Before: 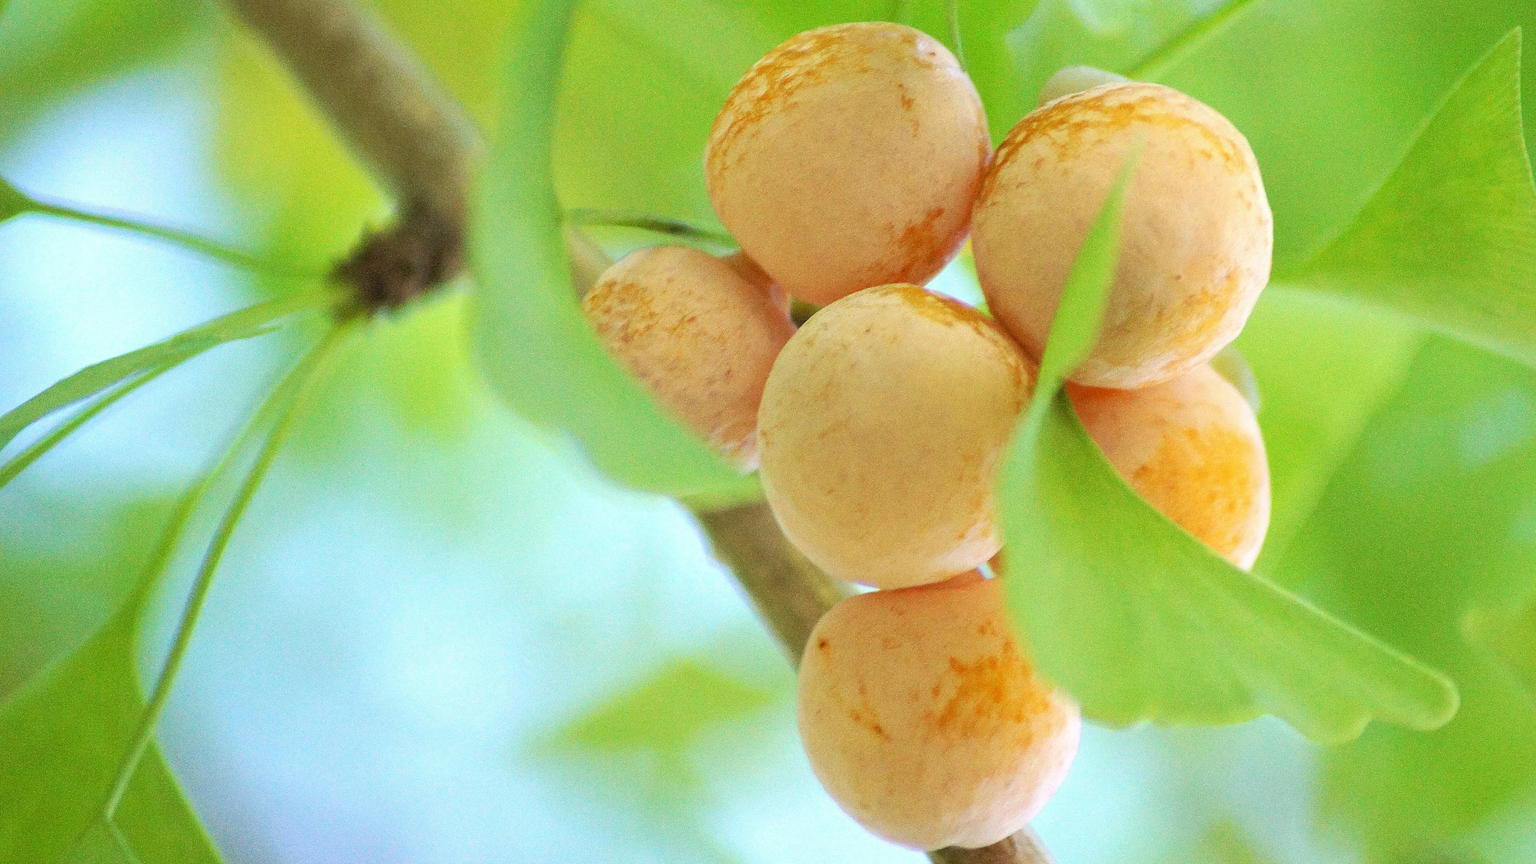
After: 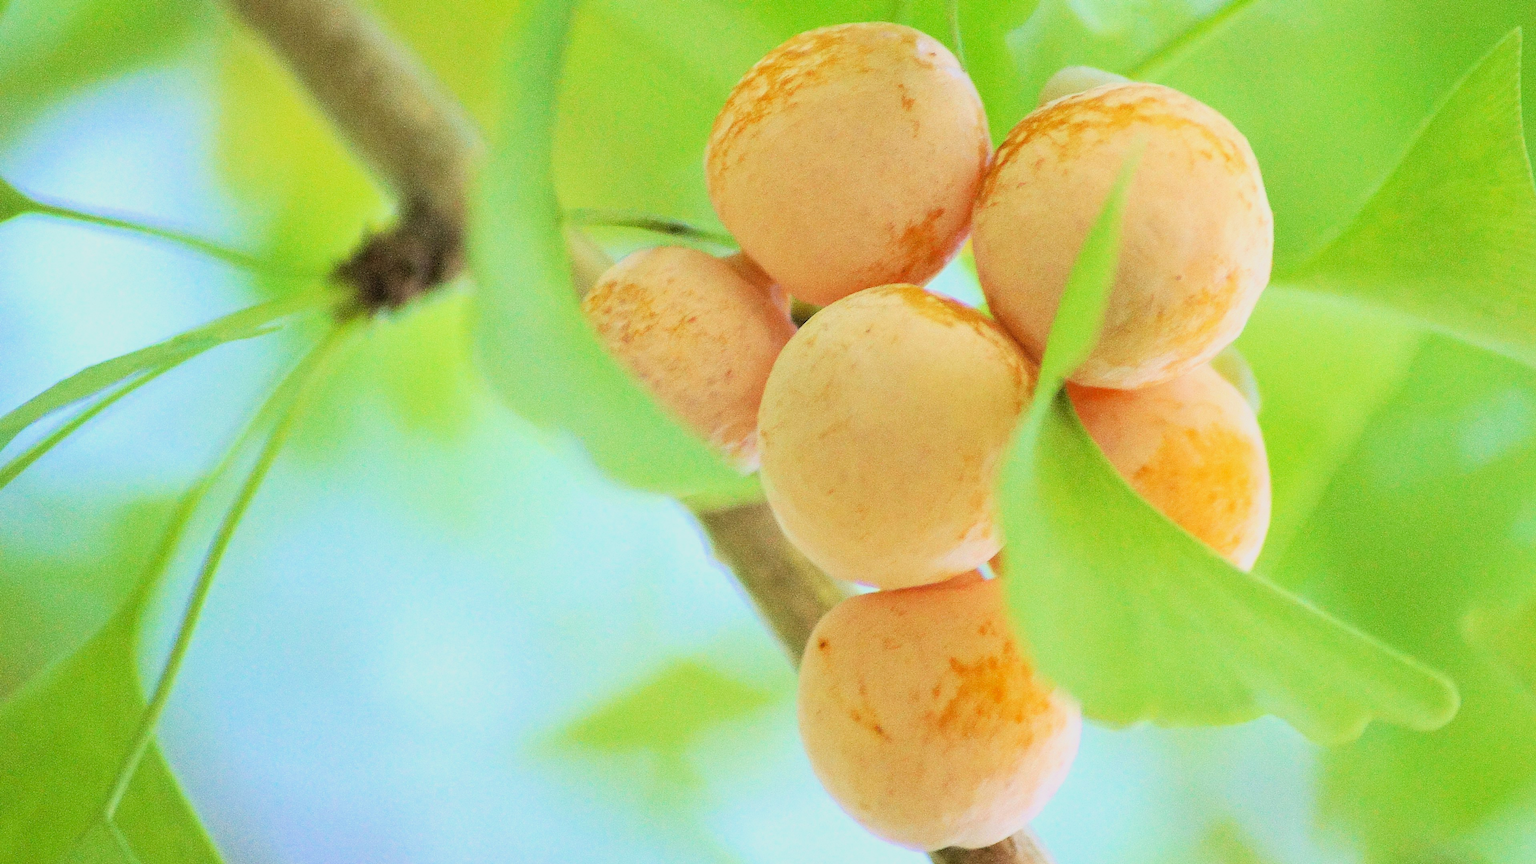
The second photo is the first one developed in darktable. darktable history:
filmic rgb: middle gray luminance 28.73%, black relative exposure -10.33 EV, white relative exposure 5.47 EV, target black luminance 0%, hardness 3.93, latitude 2.56%, contrast 1.129, highlights saturation mix 4.18%, shadows ↔ highlights balance 15.82%, color science v6 (2022)
contrast brightness saturation: contrast 0.033, brightness -0.033
exposure: black level correction -0.002, exposure 0.532 EV, compensate exposure bias true, compensate highlight preservation false
